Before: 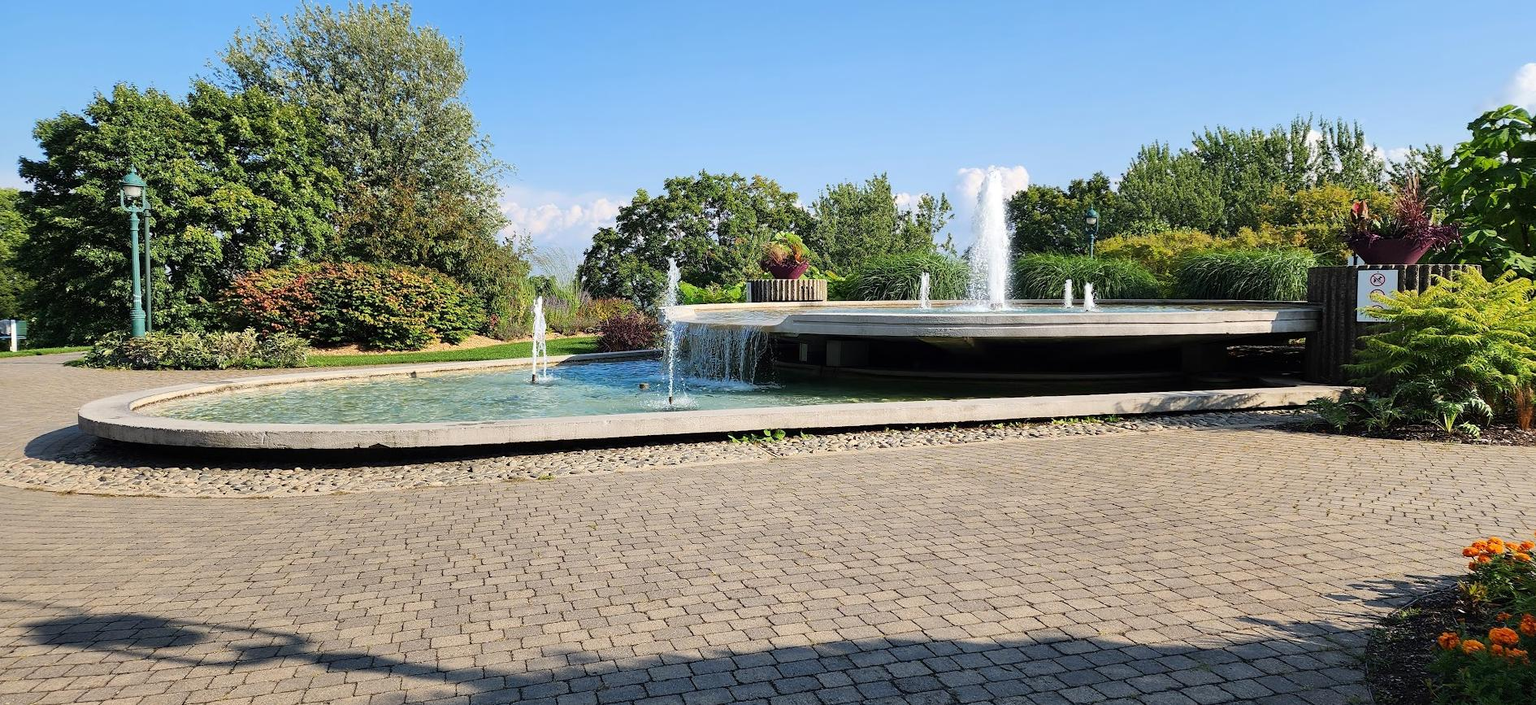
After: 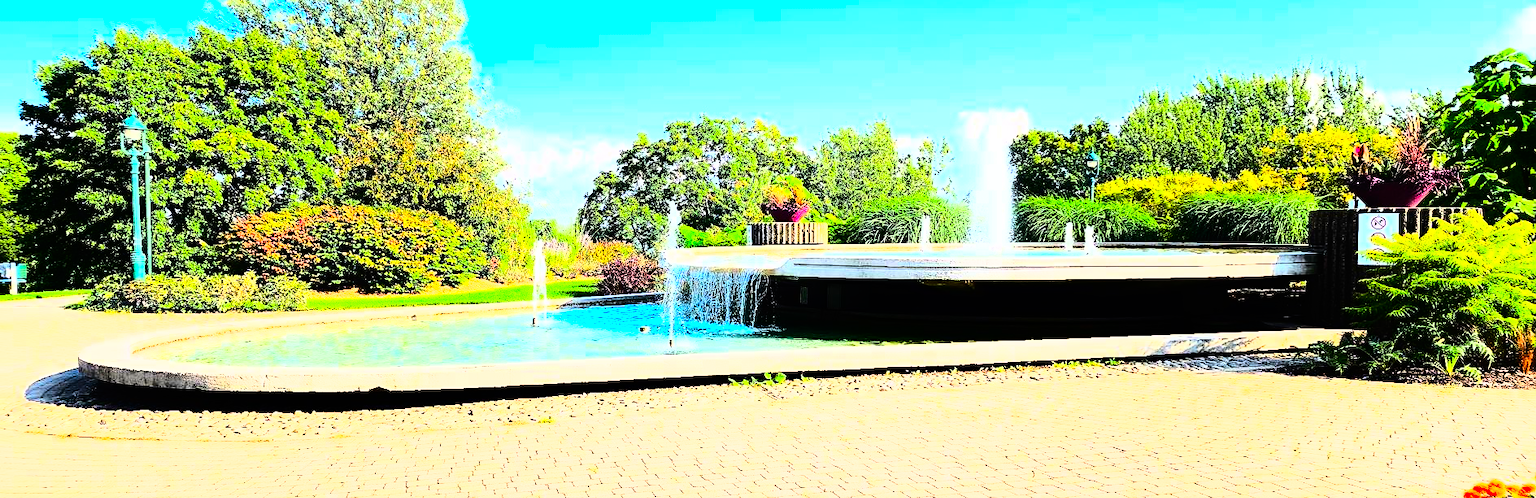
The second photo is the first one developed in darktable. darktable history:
contrast equalizer: y [[0.46, 0.454, 0.451, 0.451, 0.455, 0.46], [0.5 ×6], [0.5 ×6], [0 ×6], [0 ×6]]
contrast brightness saturation: contrast 0.26, brightness 0.02, saturation 0.87
sharpen: amount 0.2
rgb curve: curves: ch0 [(0, 0) (0.21, 0.15) (0.24, 0.21) (0.5, 0.75) (0.75, 0.96) (0.89, 0.99) (1, 1)]; ch1 [(0, 0.02) (0.21, 0.13) (0.25, 0.2) (0.5, 0.67) (0.75, 0.9) (0.89, 0.97) (1, 1)]; ch2 [(0, 0.02) (0.21, 0.13) (0.25, 0.2) (0.5, 0.67) (0.75, 0.9) (0.89, 0.97) (1, 1)], compensate middle gray true
crop and rotate: top 8.293%, bottom 20.996%
base curve: curves: ch0 [(0, 0) (0.028, 0.03) (0.121, 0.232) (0.46, 0.748) (0.859, 0.968) (1, 1)]
